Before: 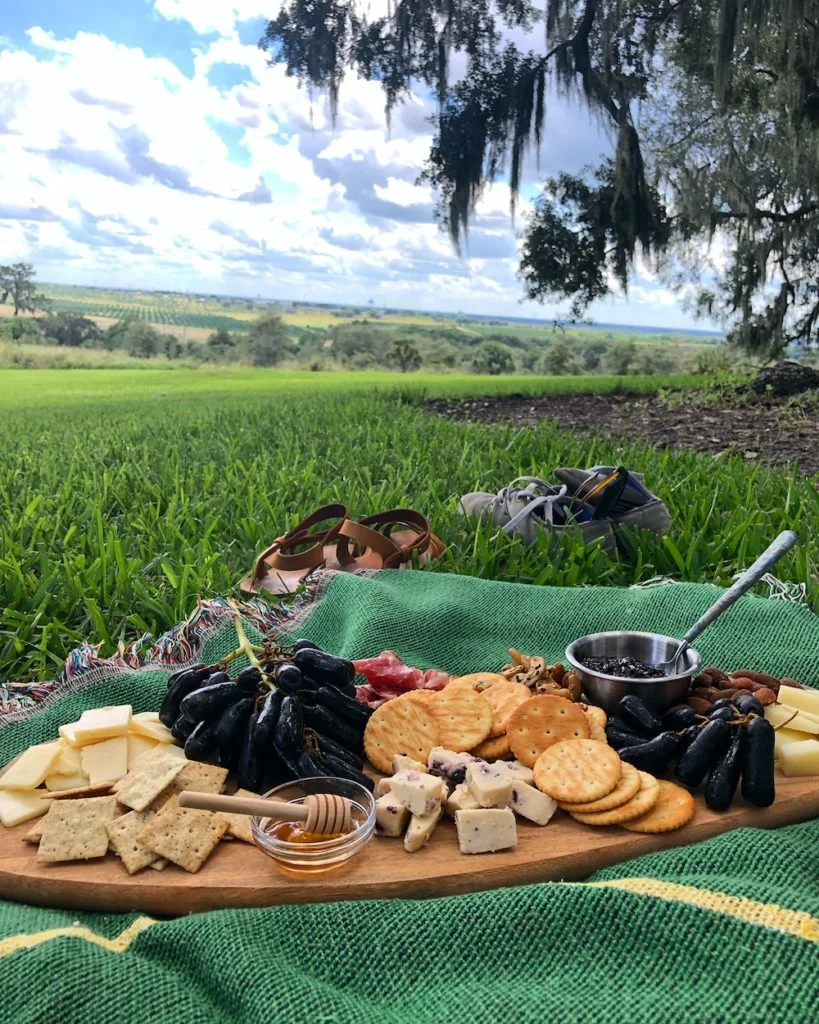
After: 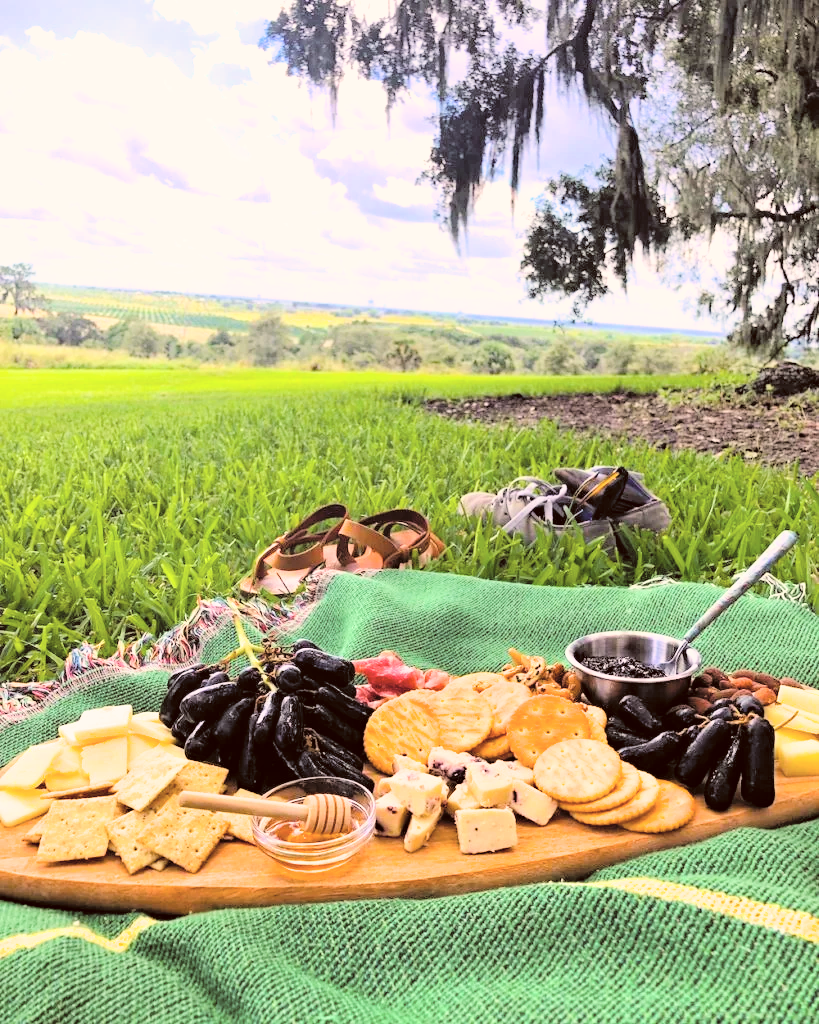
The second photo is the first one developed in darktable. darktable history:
filmic rgb: black relative exposure -4.9 EV, white relative exposure 2.82 EV, hardness 3.7
exposure: exposure 0.603 EV, compensate highlight preservation false
color balance rgb: global offset › luminance 0.49%, global offset › hue 61.4°, perceptual saturation grading › global saturation 24.899%, perceptual brilliance grading › mid-tones 9.75%, perceptual brilliance grading › shadows 15.042%, global vibrance 20%
haze removal: compatibility mode true, adaptive false
color correction: highlights a* 10.19, highlights b* 9.72, shadows a* 9.02, shadows b* 7.81, saturation 0.787
contrast brightness saturation: contrast 0.105, brightness 0.305, saturation 0.138
